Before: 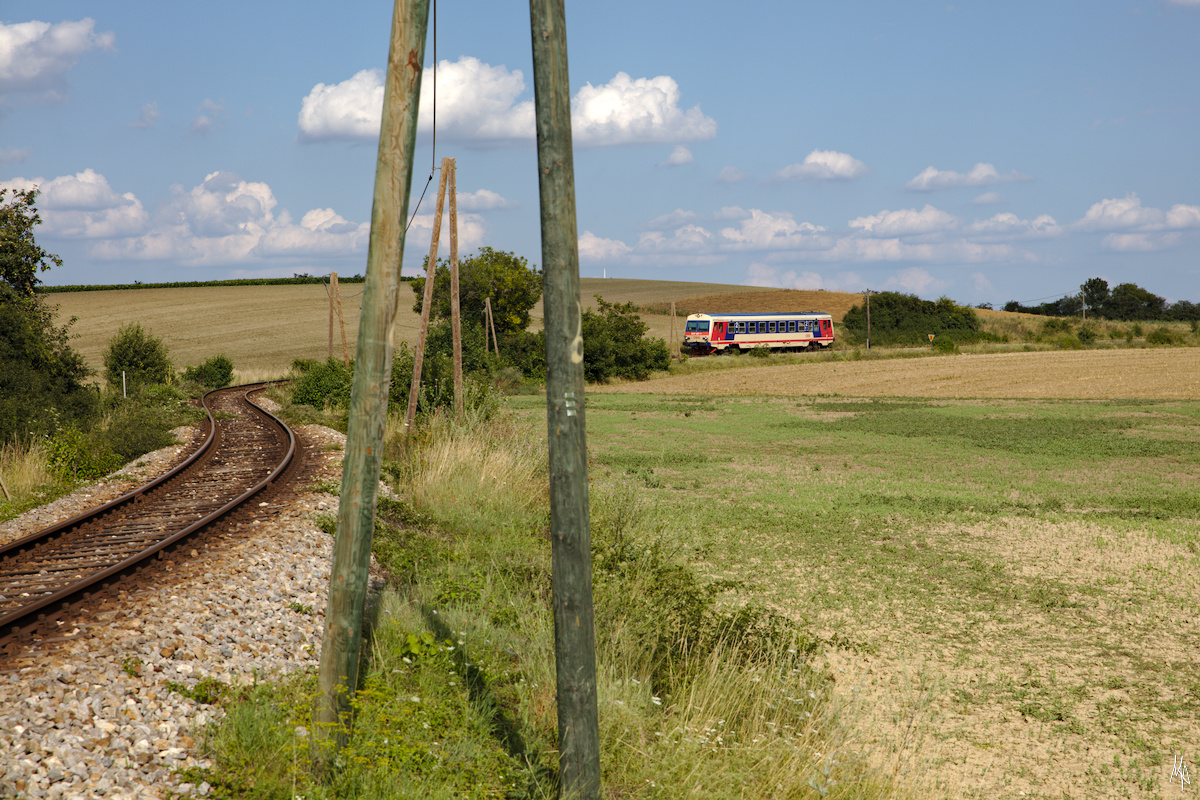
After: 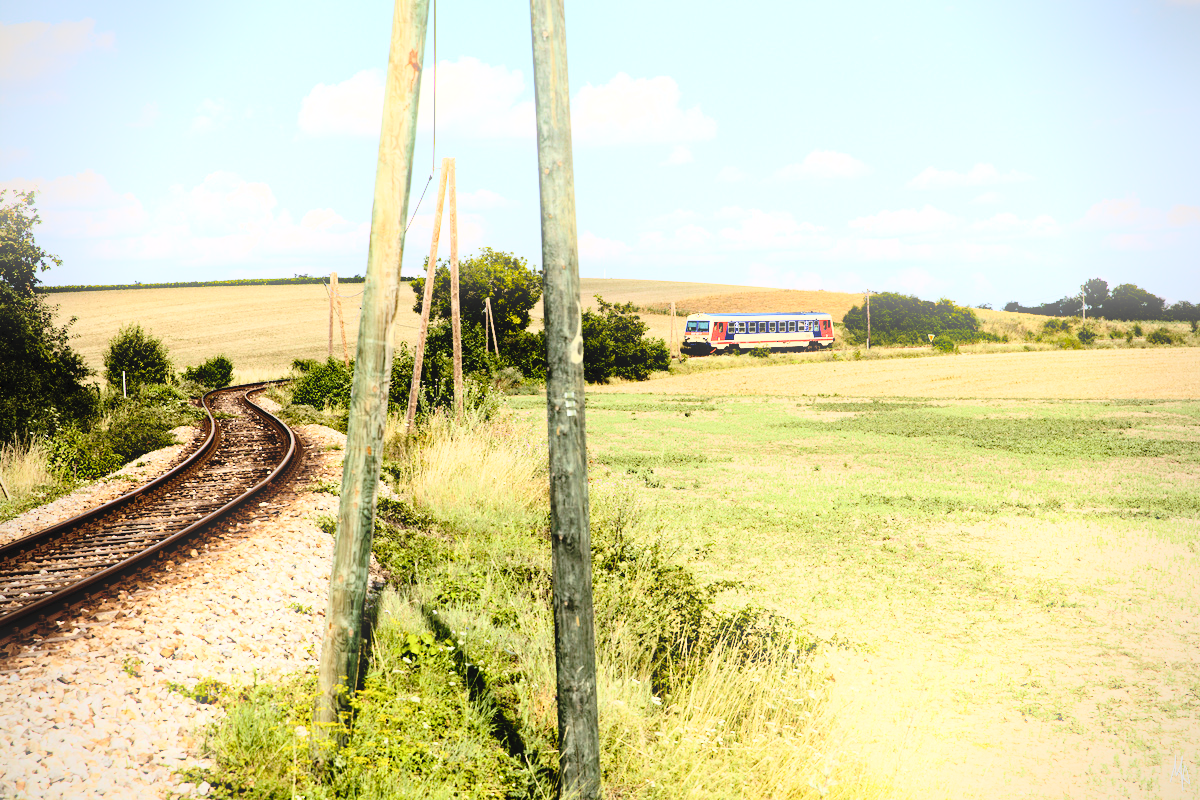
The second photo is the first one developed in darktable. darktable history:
vignetting: fall-off radius 81.94%
rgb curve: curves: ch0 [(0, 0) (0.21, 0.15) (0.24, 0.21) (0.5, 0.75) (0.75, 0.96) (0.89, 0.99) (1, 1)]; ch1 [(0, 0.02) (0.21, 0.13) (0.25, 0.2) (0.5, 0.67) (0.75, 0.9) (0.89, 0.97) (1, 1)]; ch2 [(0, 0.02) (0.21, 0.13) (0.25, 0.2) (0.5, 0.67) (0.75, 0.9) (0.89, 0.97) (1, 1)], compensate middle gray true
bloom: size 9%, threshold 100%, strength 7%
tone curve: curves: ch0 [(0, 0) (0.003, 0.025) (0.011, 0.027) (0.025, 0.032) (0.044, 0.037) (0.069, 0.044) (0.1, 0.054) (0.136, 0.084) (0.177, 0.128) (0.224, 0.196) (0.277, 0.281) (0.335, 0.376) (0.399, 0.461) (0.468, 0.534) (0.543, 0.613) (0.623, 0.692) (0.709, 0.77) (0.801, 0.849) (0.898, 0.934) (1, 1)], preserve colors none
